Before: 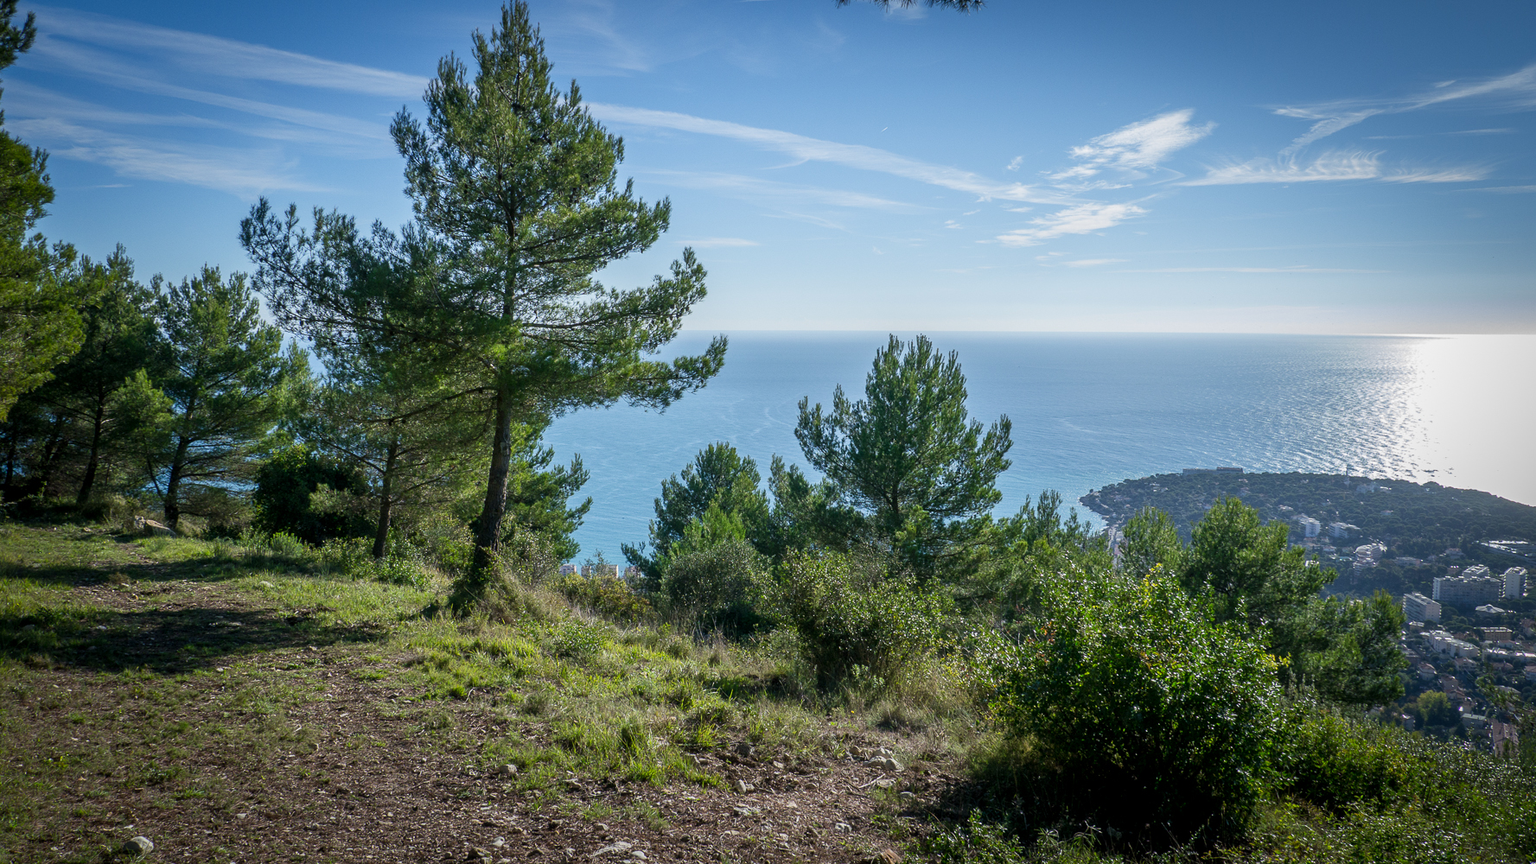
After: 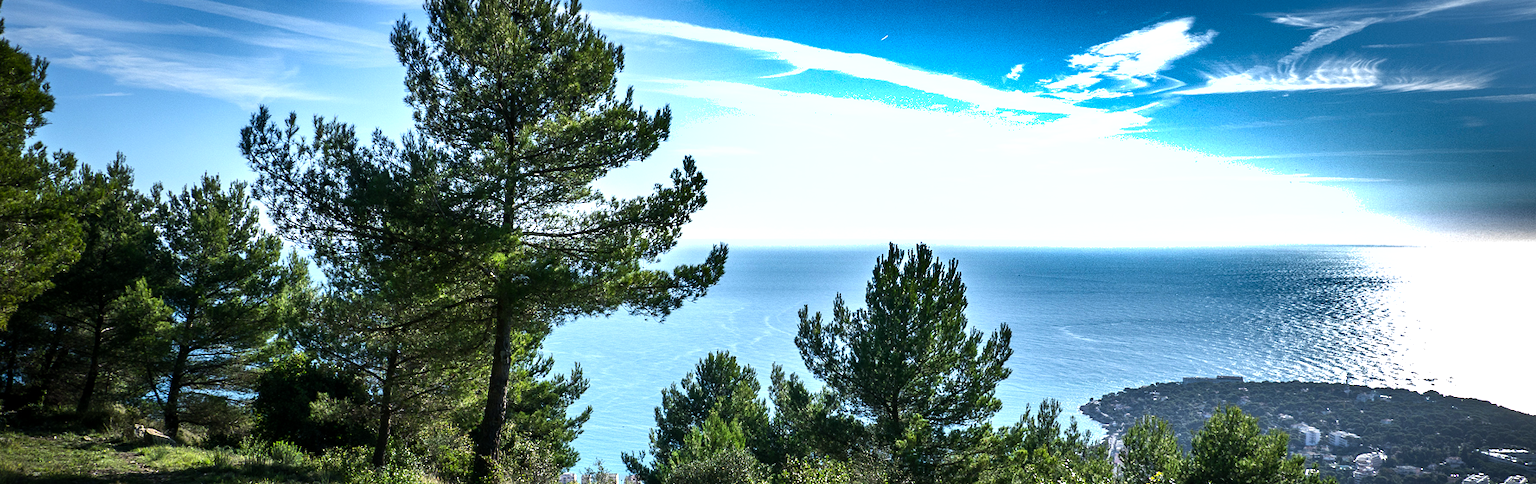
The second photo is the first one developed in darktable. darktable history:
crop and rotate: top 10.605%, bottom 33.274%
shadows and highlights: shadows 20.91, highlights -82.73, soften with gaussian
tone equalizer: -8 EV -1.08 EV, -7 EV -1.01 EV, -6 EV -0.867 EV, -5 EV -0.578 EV, -3 EV 0.578 EV, -2 EV 0.867 EV, -1 EV 1.01 EV, +0 EV 1.08 EV, edges refinement/feathering 500, mask exposure compensation -1.57 EV, preserve details no
